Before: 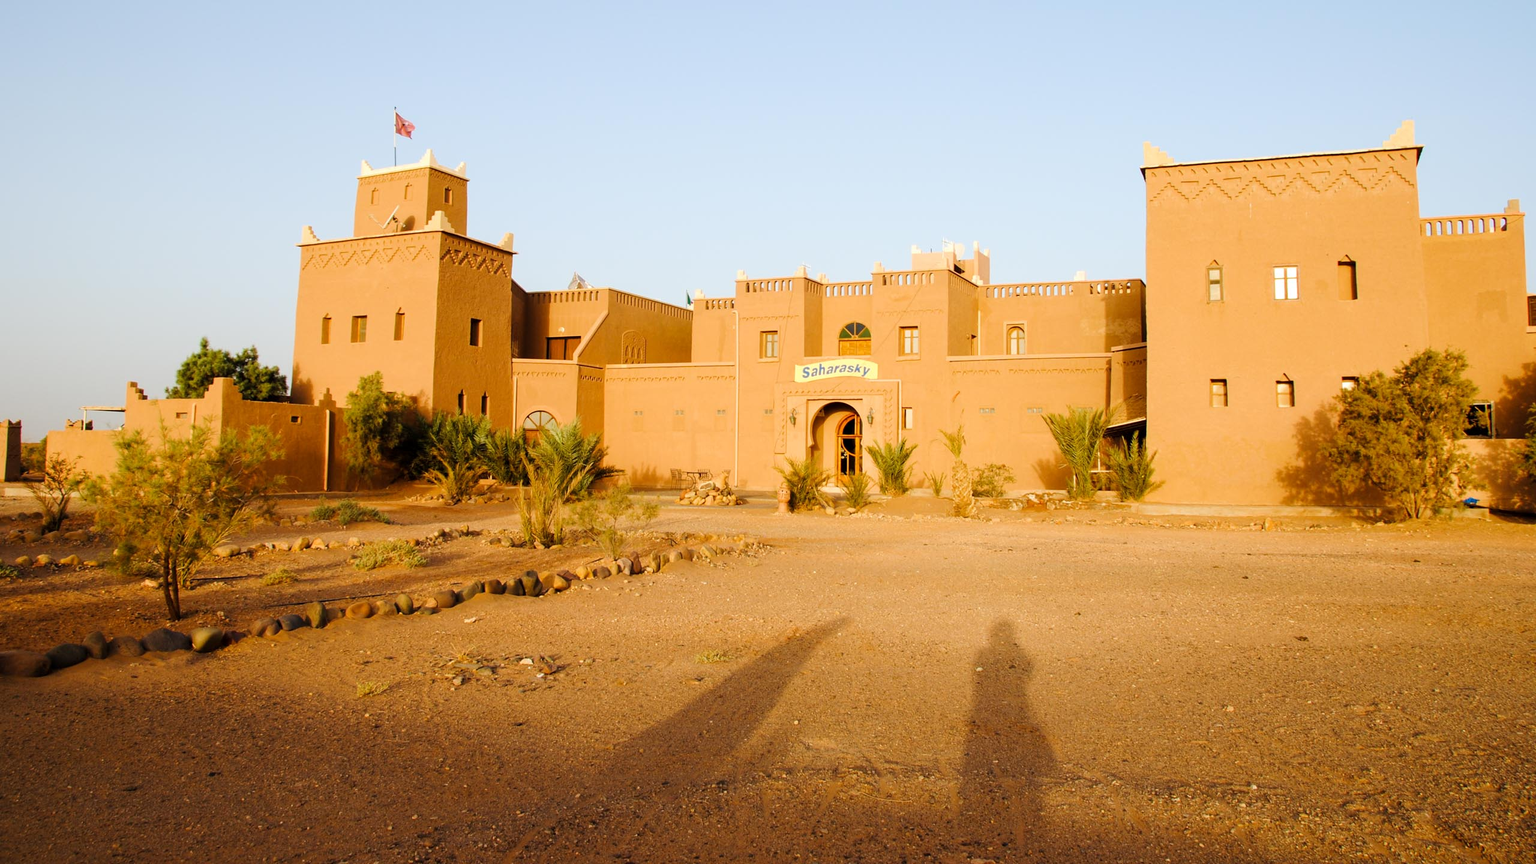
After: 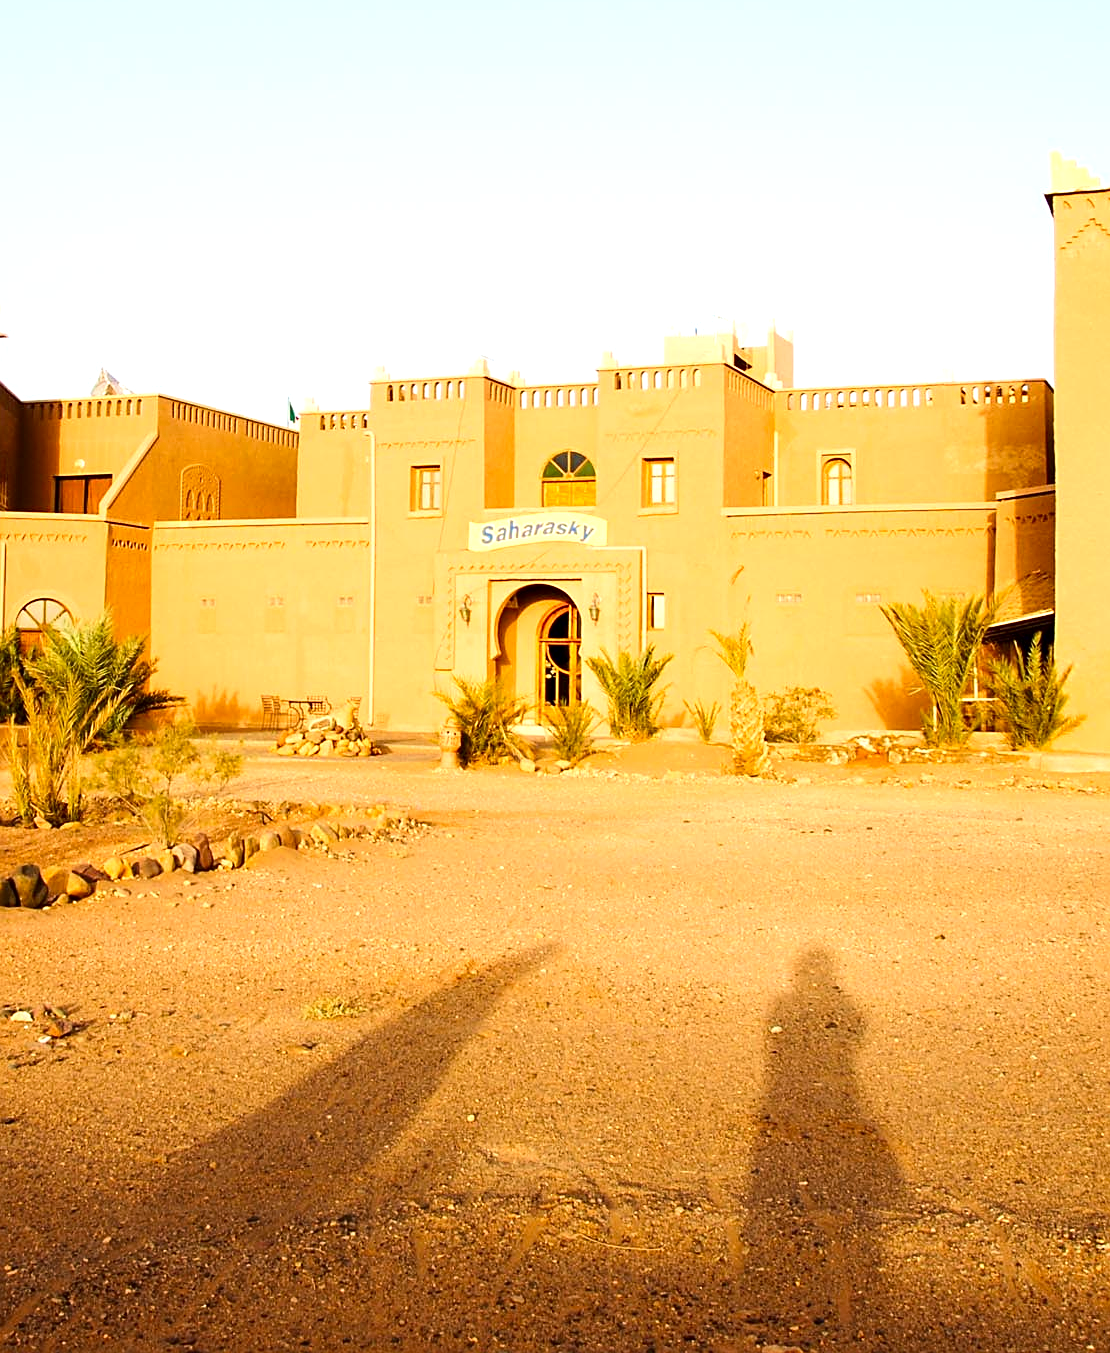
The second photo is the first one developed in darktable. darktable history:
contrast brightness saturation: contrast 0.15, brightness -0.01, saturation 0.1
exposure: black level correction 0.001, exposure 0.5 EV, compensate exposure bias true, compensate highlight preservation false
velvia: on, module defaults
crop: left 33.452%, top 6.025%, right 23.155%
sharpen: on, module defaults
